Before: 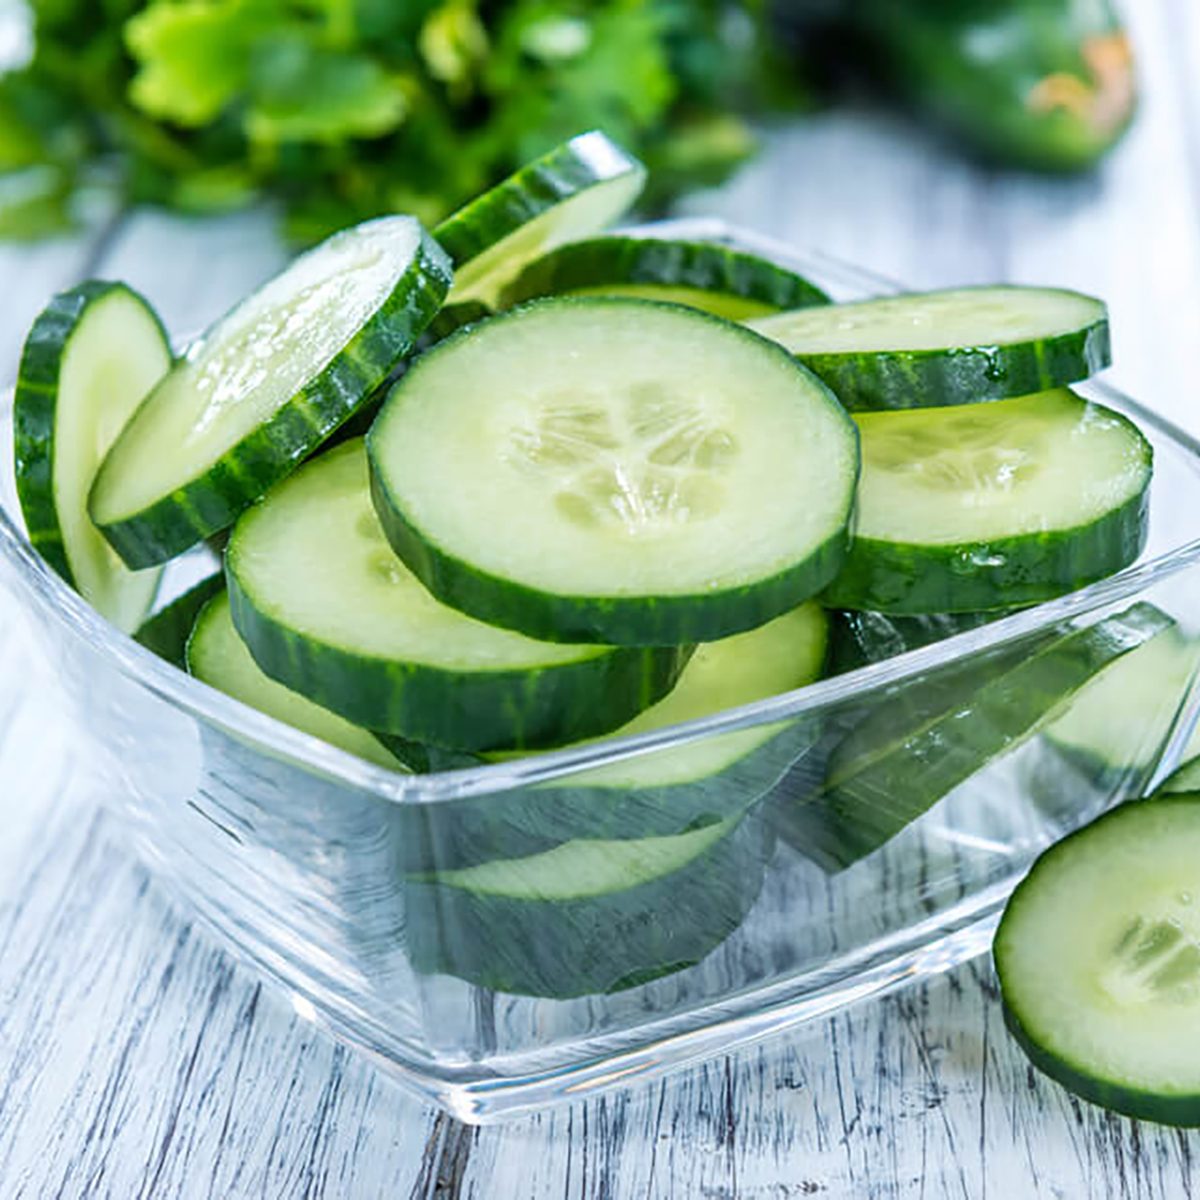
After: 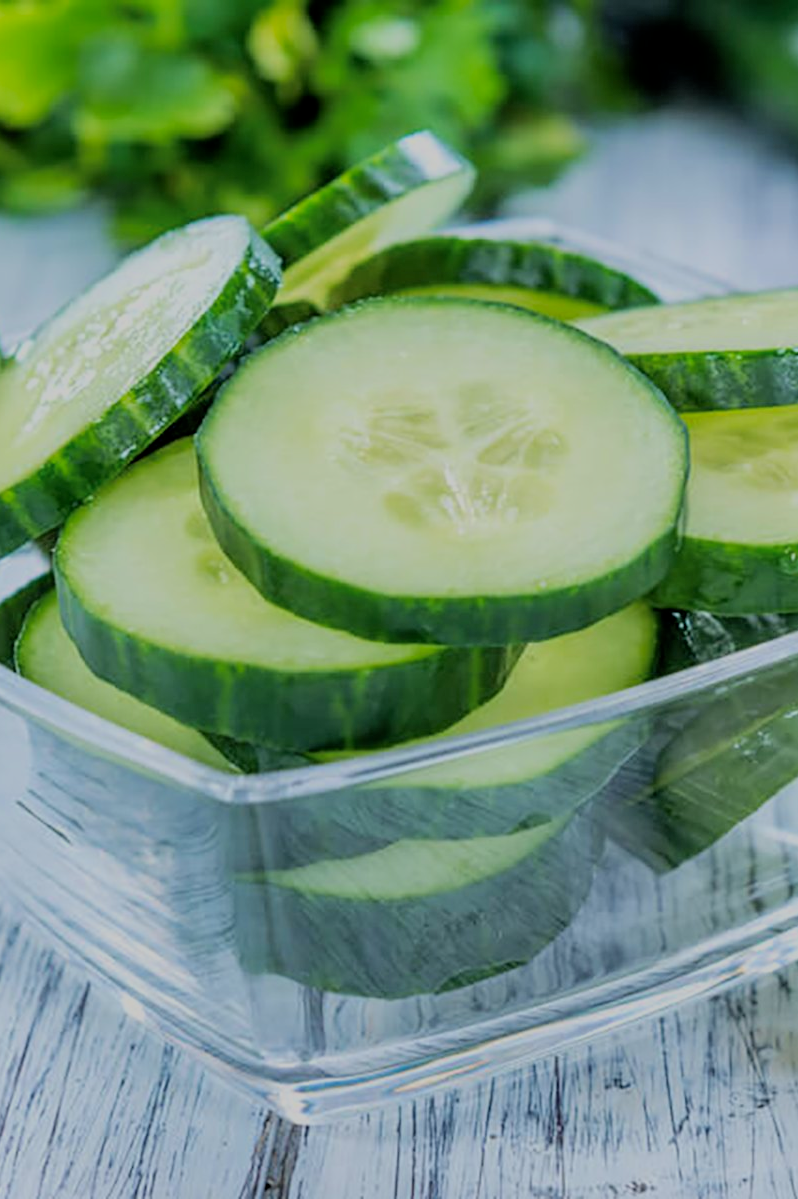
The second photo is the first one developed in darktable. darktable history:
filmic rgb: black relative exposure -8.84 EV, white relative exposure 4.99 EV, threshold 2.96 EV, target black luminance 0%, hardness 3.78, latitude 66.56%, contrast 0.814, highlights saturation mix 11.42%, shadows ↔ highlights balance 20.61%, color science v6 (2022), iterations of high-quality reconstruction 0, enable highlight reconstruction true
crop and rotate: left 14.331%, right 19.168%
contrast equalizer: y [[0.5 ×6], [0.5 ×6], [0.975, 0.964, 0.925, 0.865, 0.793, 0.721], [0 ×6], [0 ×6]]
